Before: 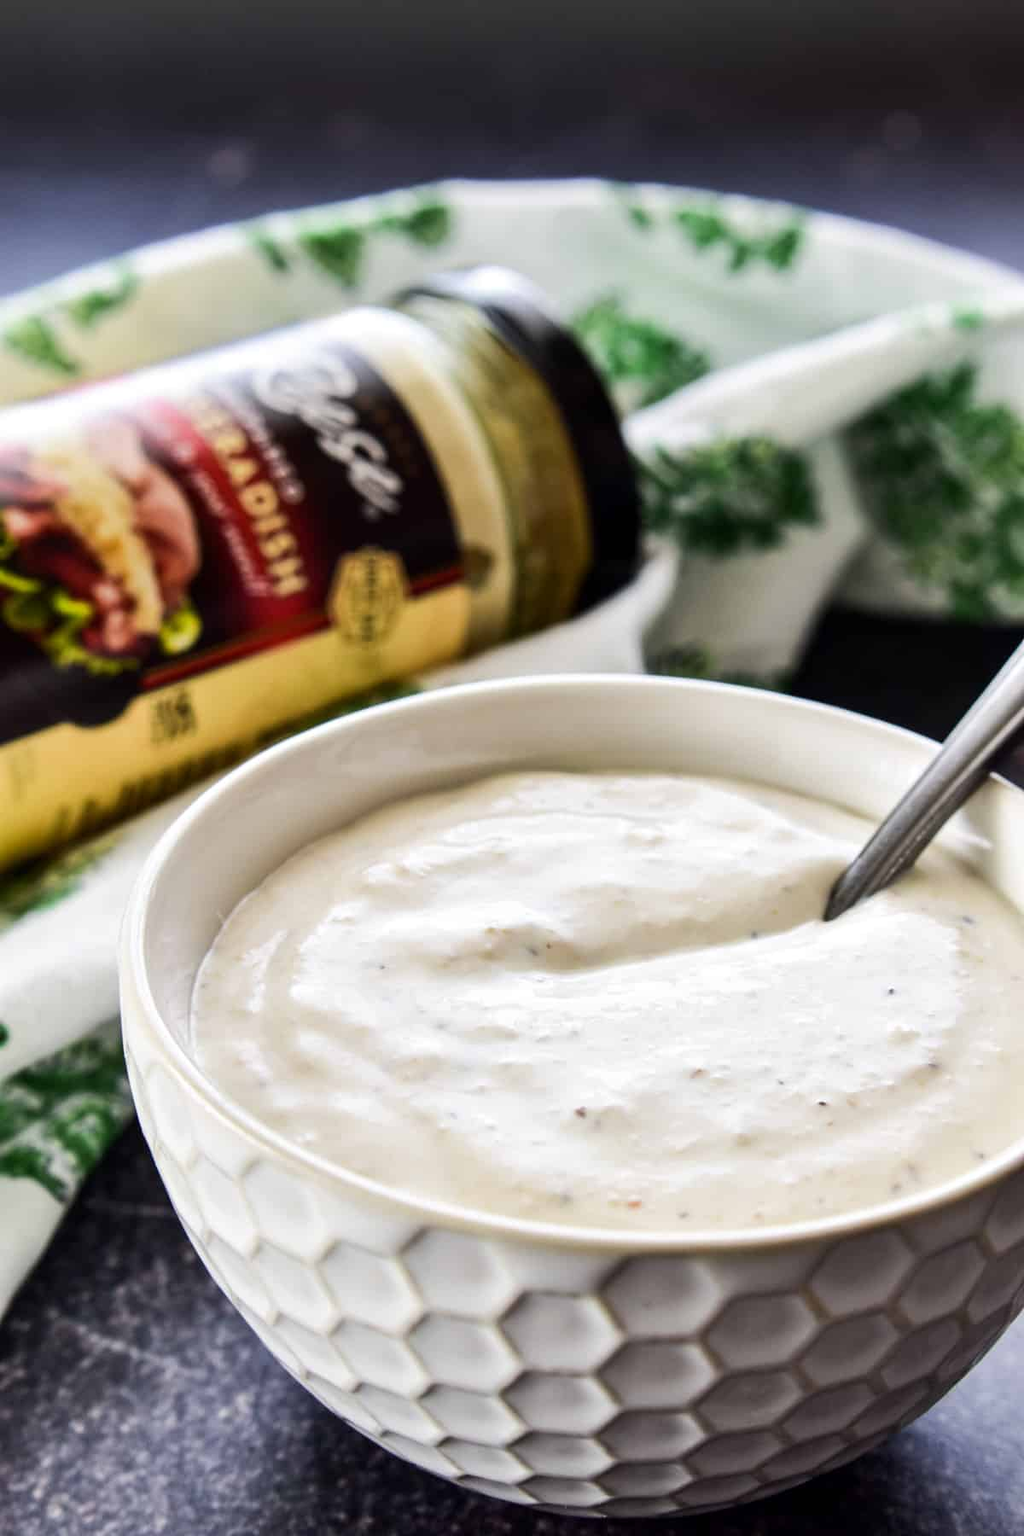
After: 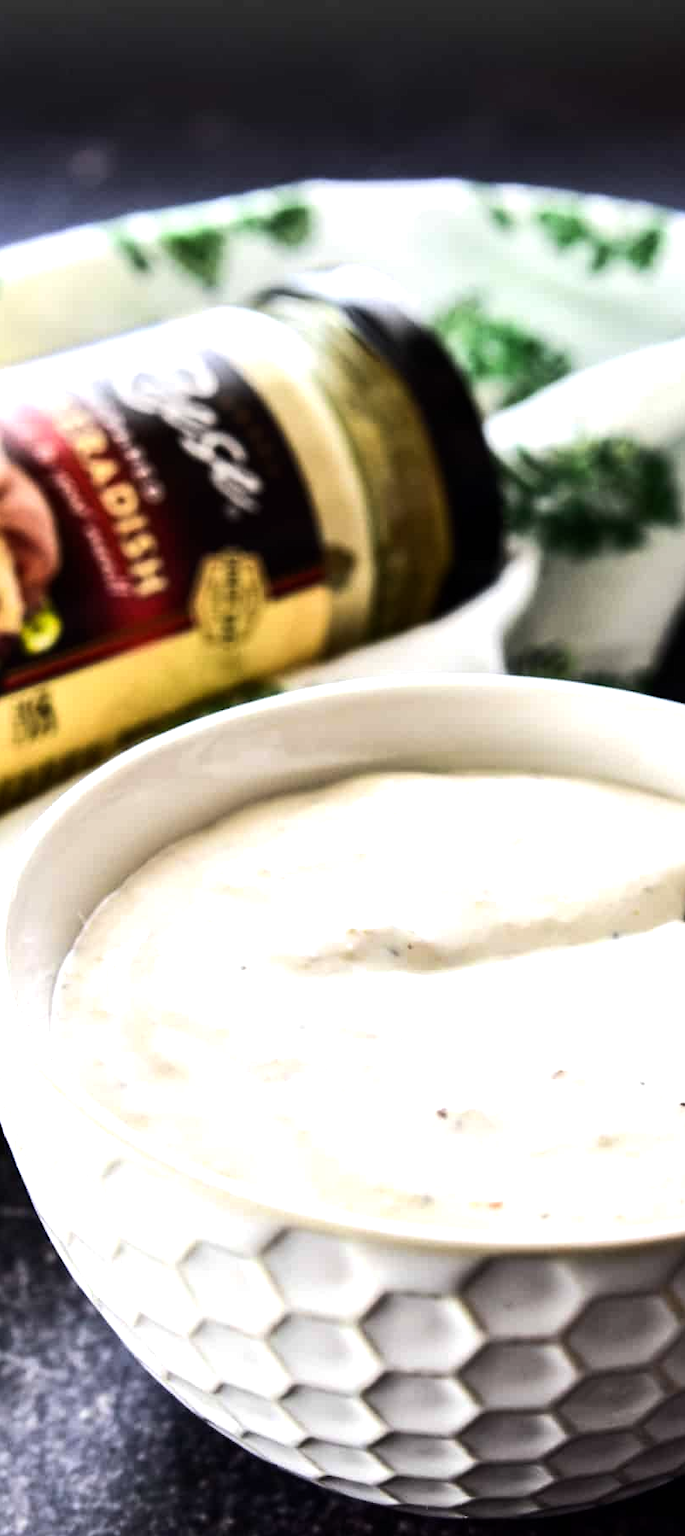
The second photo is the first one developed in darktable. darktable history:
tone equalizer: -8 EV -0.777 EV, -7 EV -0.68 EV, -6 EV -0.595 EV, -5 EV -0.398 EV, -3 EV 0.366 EV, -2 EV 0.6 EV, -1 EV 0.683 EV, +0 EV 0.739 EV, edges refinement/feathering 500, mask exposure compensation -1.57 EV, preserve details no
crop and rotate: left 13.592%, right 19.475%
